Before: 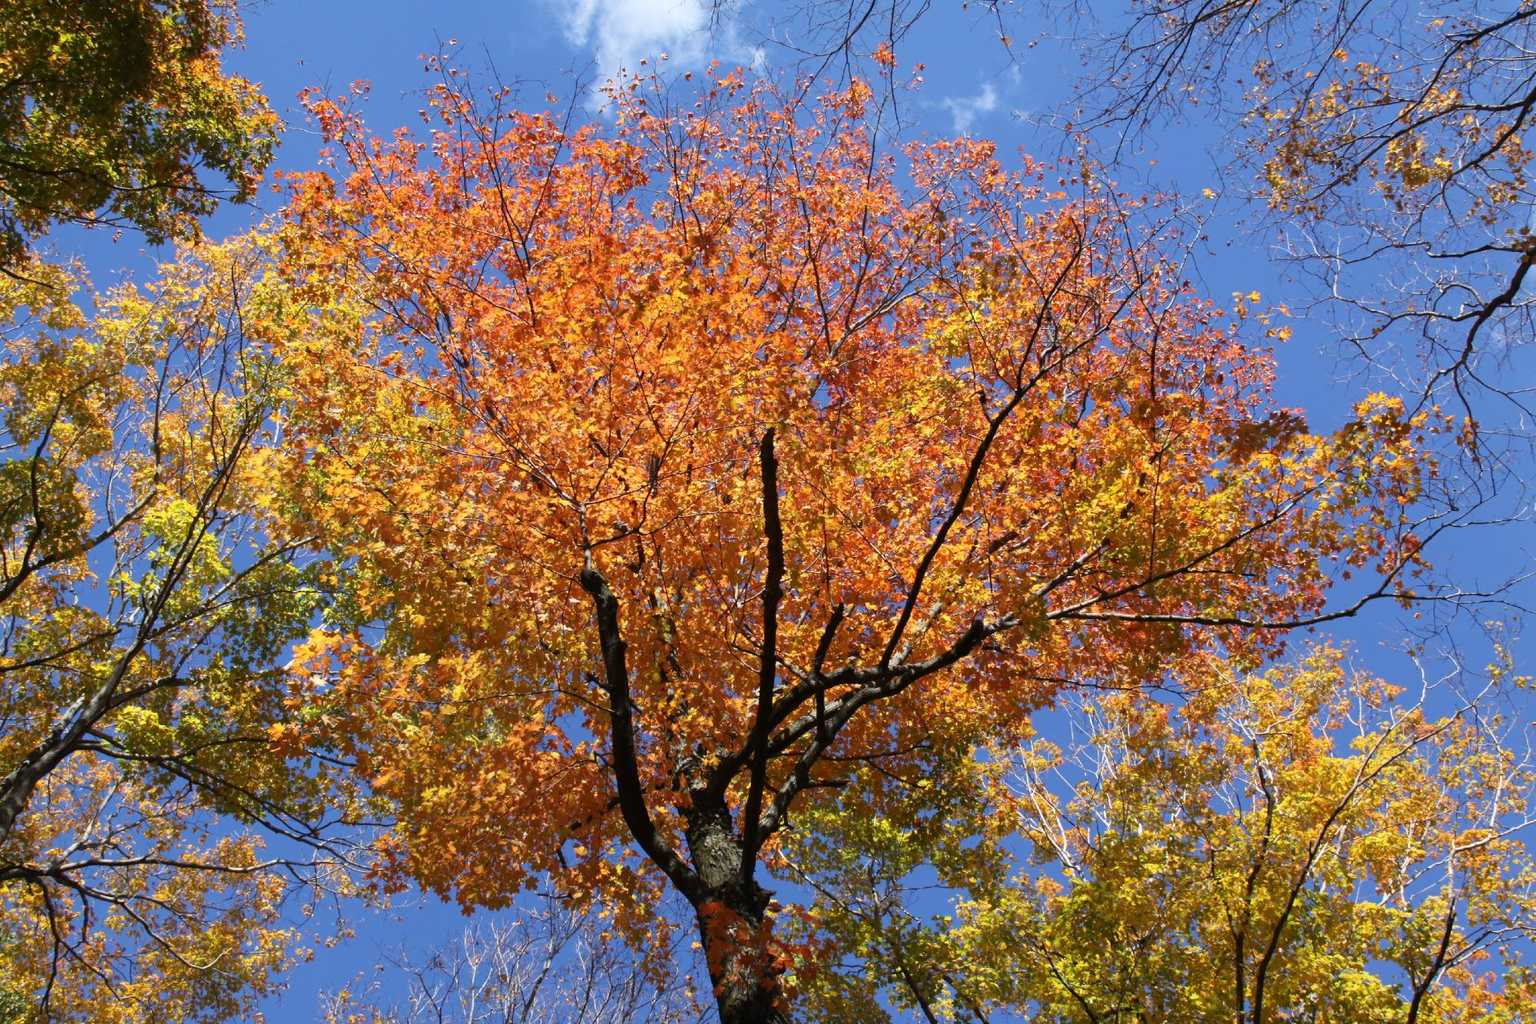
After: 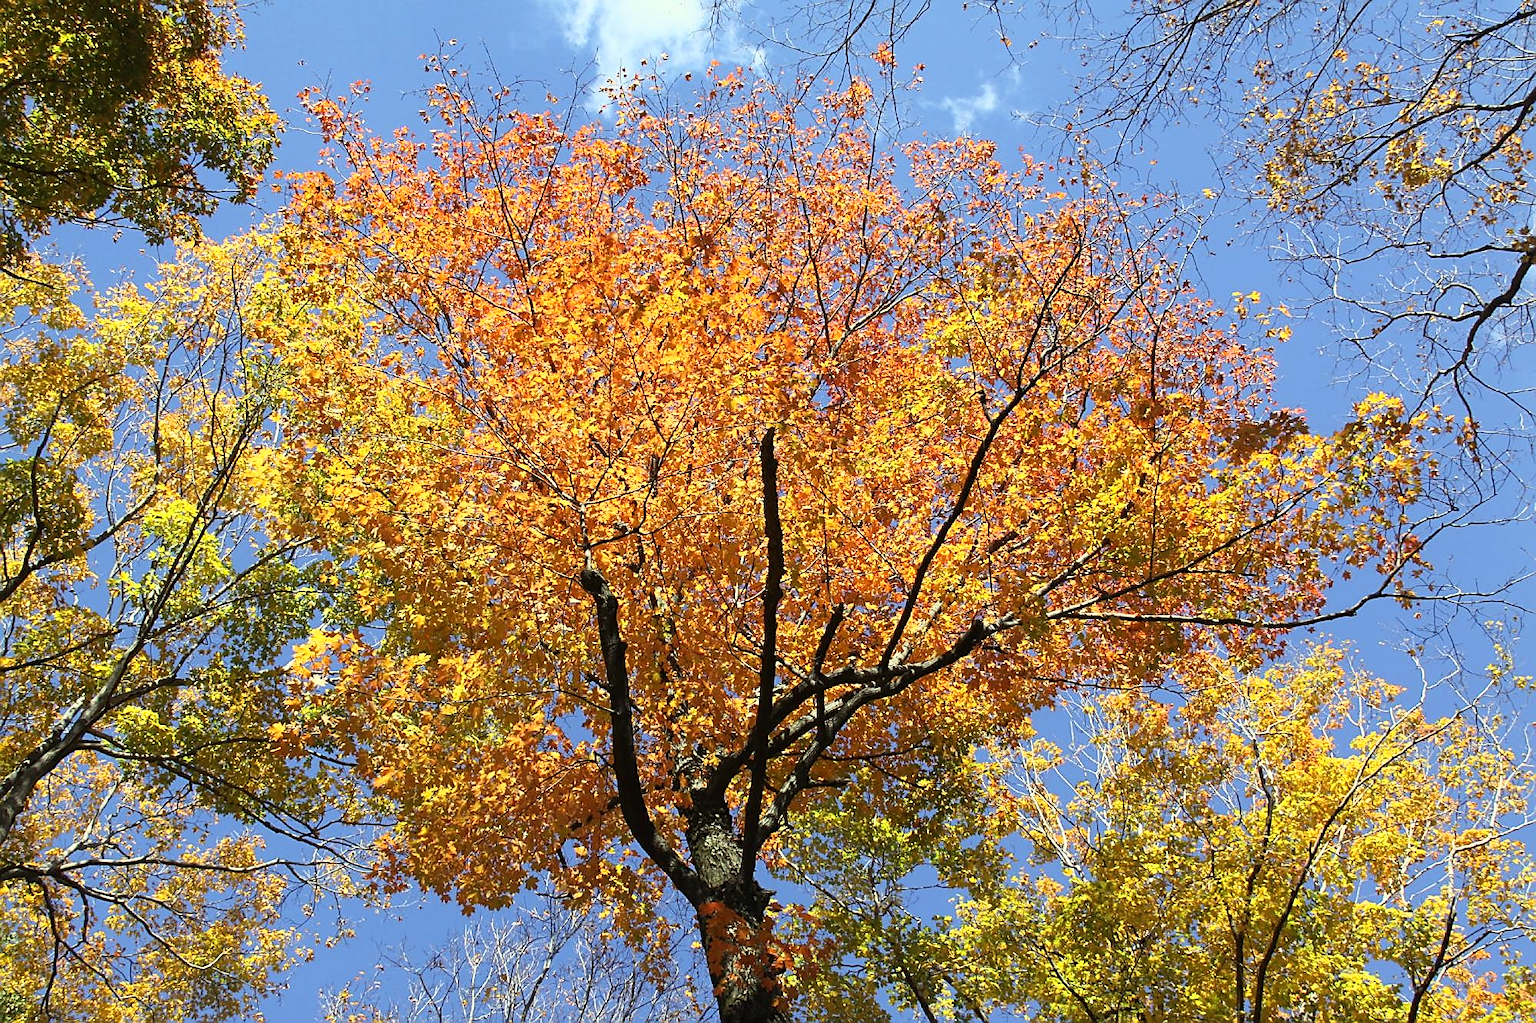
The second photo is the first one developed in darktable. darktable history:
contrast brightness saturation: saturation -0.091
sharpen: radius 1.412, amount 1.265, threshold 0.772
base curve: curves: ch0 [(0, 0) (0.579, 0.807) (1, 1)]
color correction: highlights a* -5.79, highlights b* 11.05
